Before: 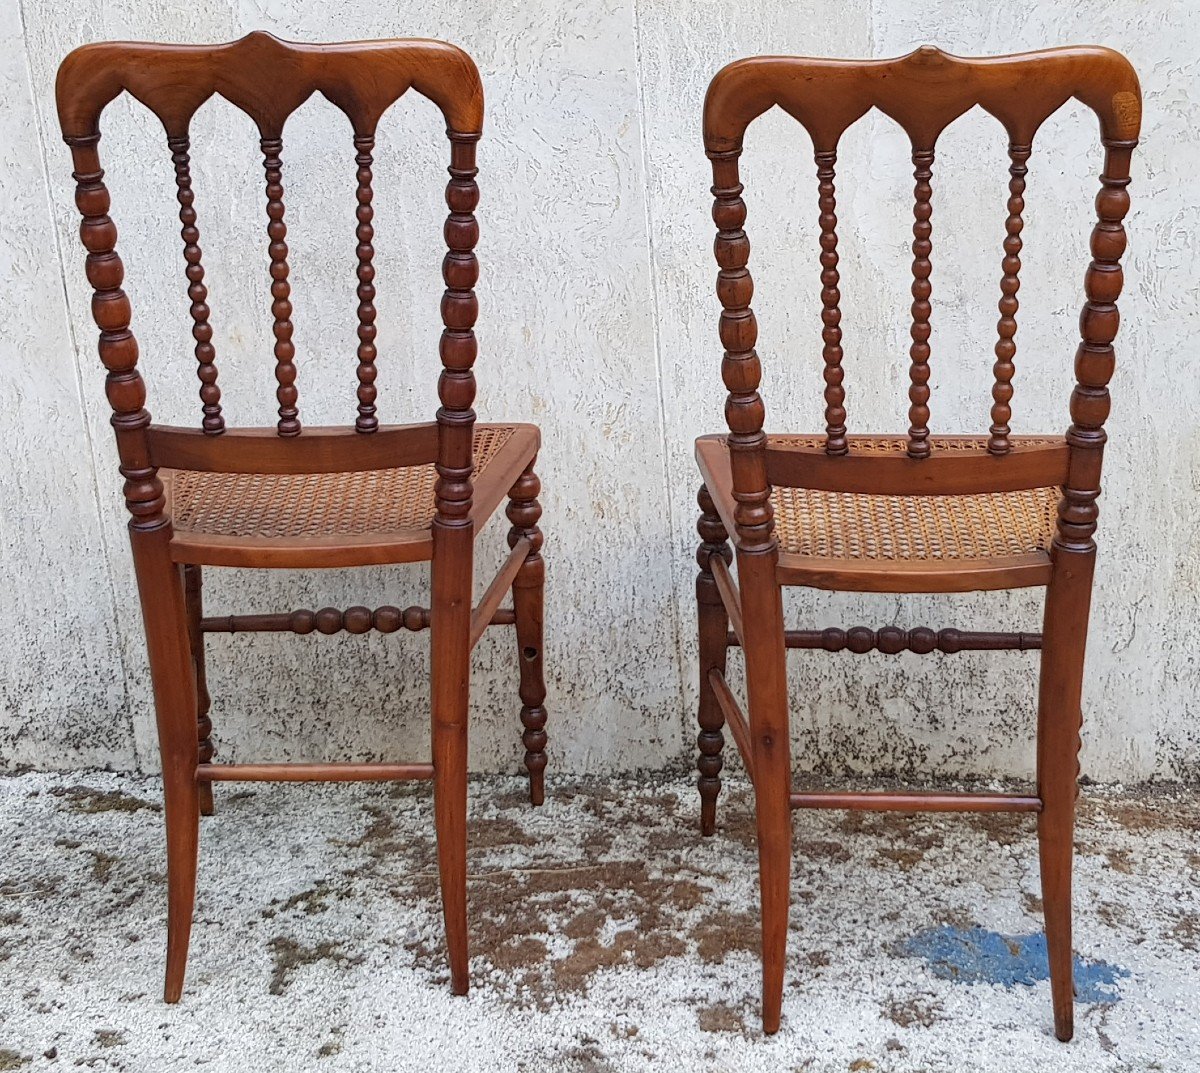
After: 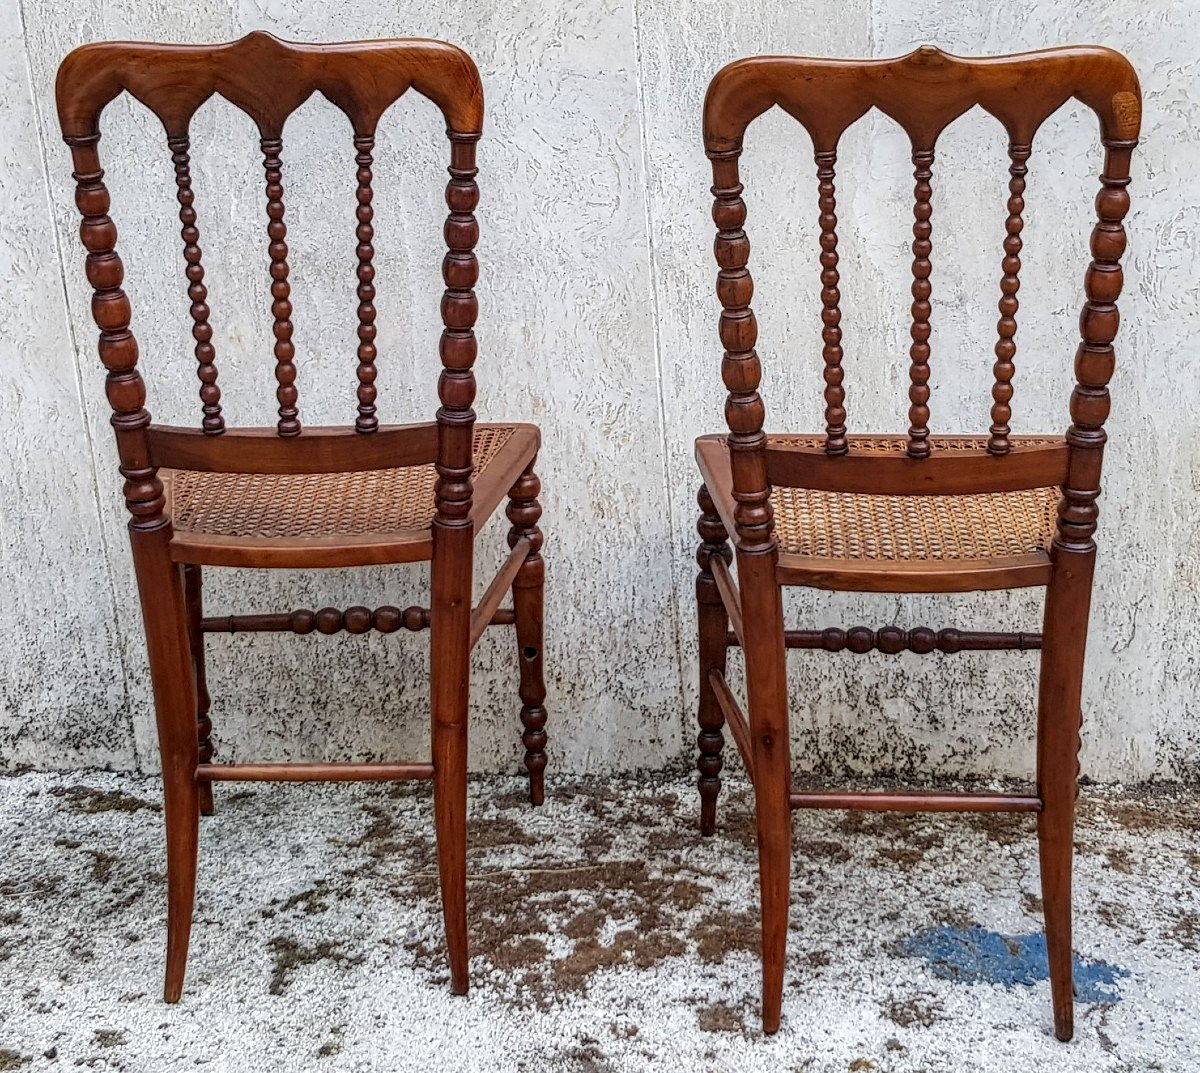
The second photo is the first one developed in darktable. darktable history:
local contrast: highlights 23%, detail 150%
